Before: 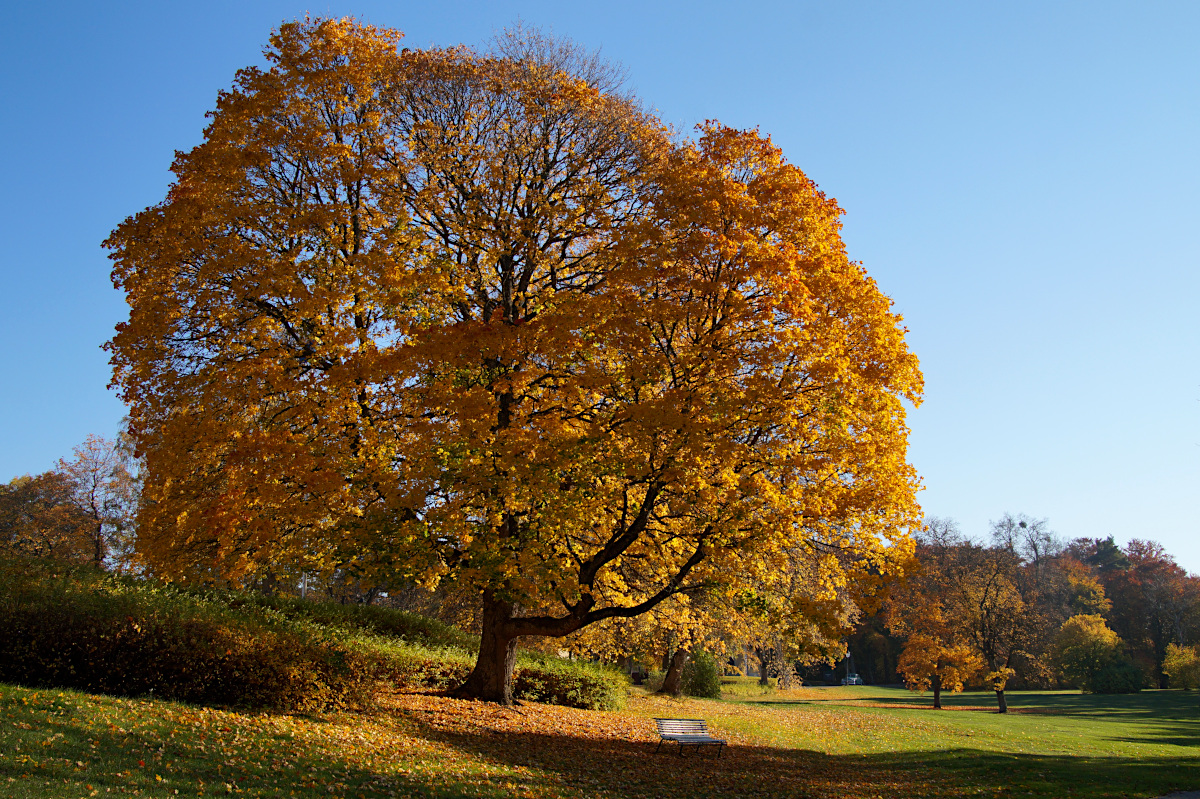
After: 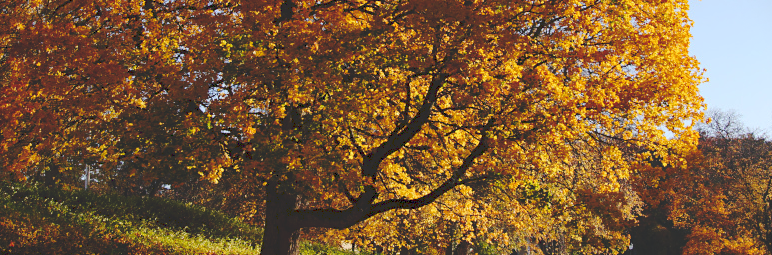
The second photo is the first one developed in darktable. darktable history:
white balance: red 1.004, blue 1.024
crop: left 18.091%, top 51.13%, right 17.525%, bottom 16.85%
tone curve: curves: ch0 [(0, 0) (0.003, 0.177) (0.011, 0.177) (0.025, 0.176) (0.044, 0.178) (0.069, 0.186) (0.1, 0.194) (0.136, 0.203) (0.177, 0.223) (0.224, 0.255) (0.277, 0.305) (0.335, 0.383) (0.399, 0.467) (0.468, 0.546) (0.543, 0.616) (0.623, 0.694) (0.709, 0.764) (0.801, 0.834) (0.898, 0.901) (1, 1)], preserve colors none
vignetting: fall-off start 100%, brightness -0.406, saturation -0.3, width/height ratio 1.324, dithering 8-bit output, unbound false
